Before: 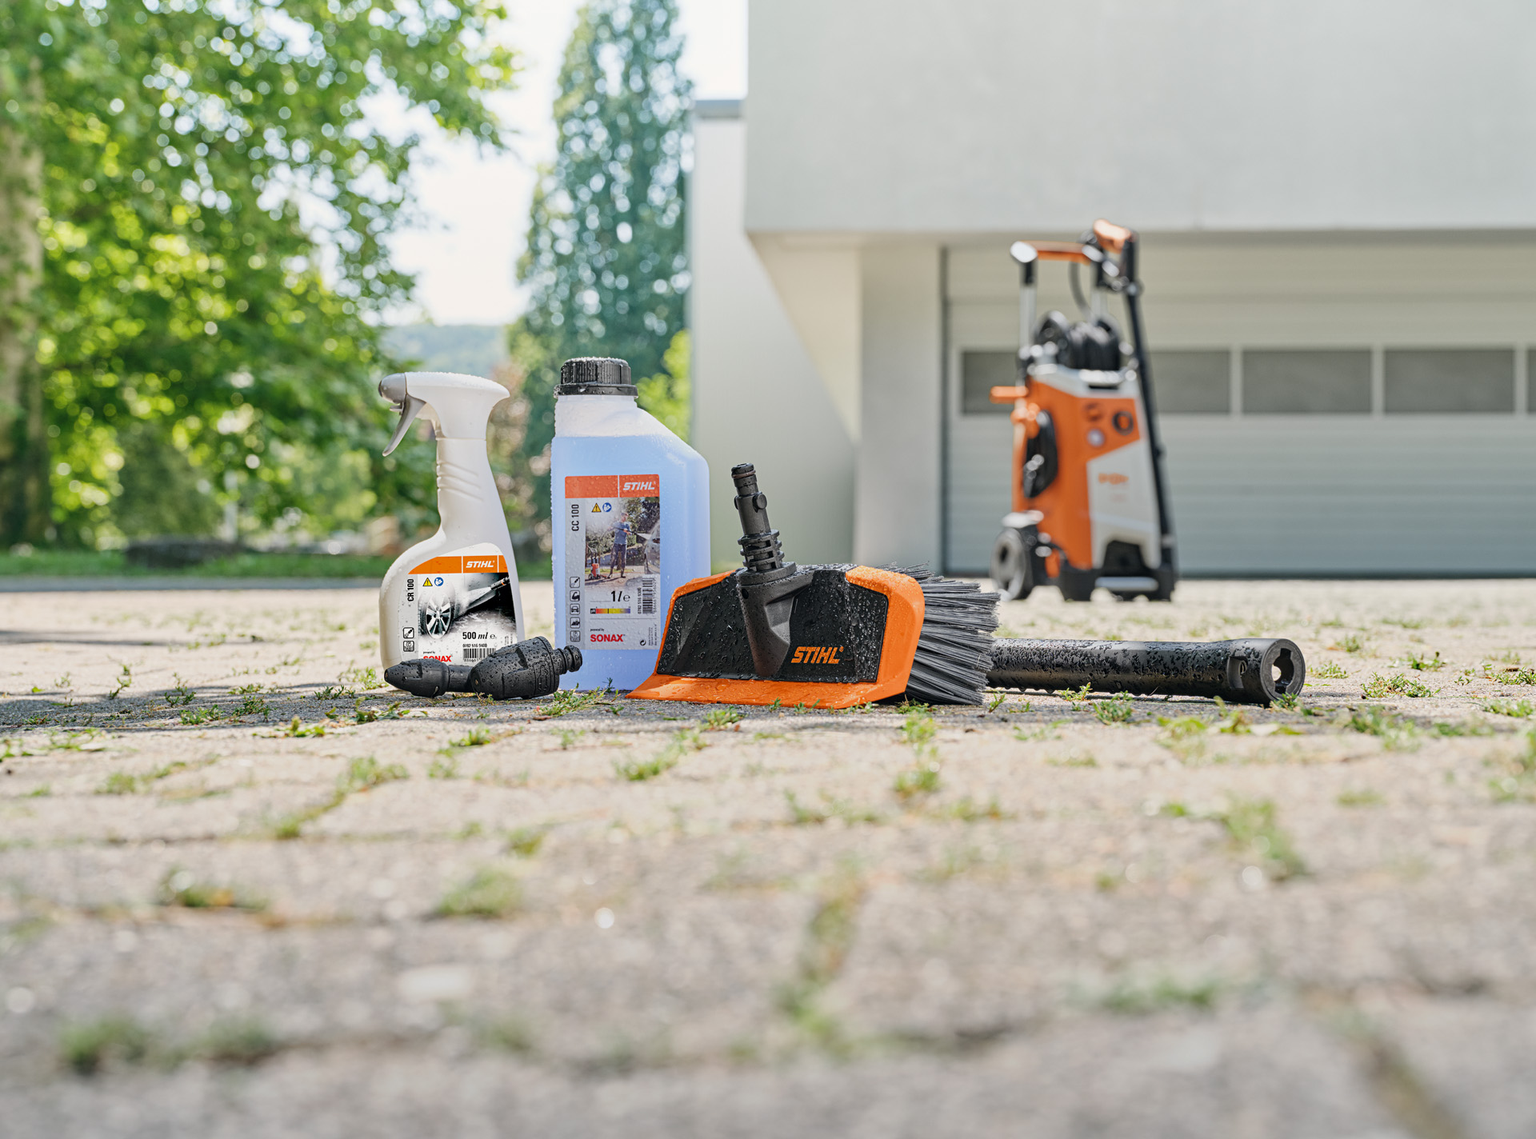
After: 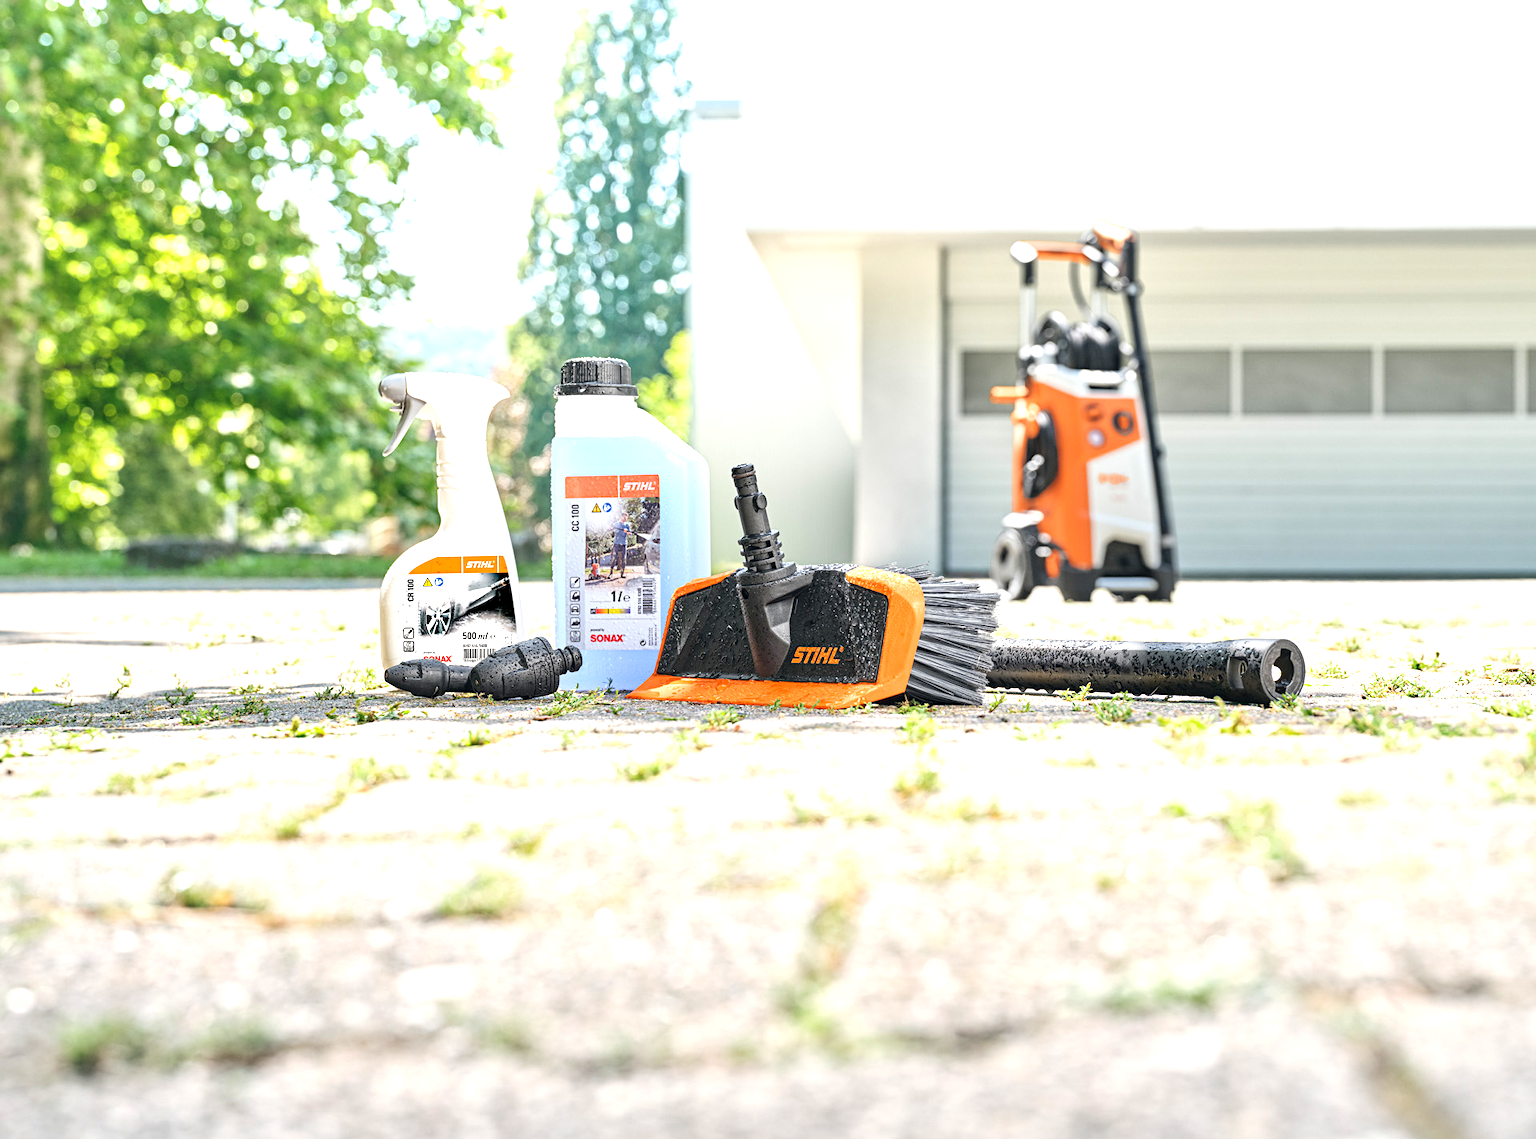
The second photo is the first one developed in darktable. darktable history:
exposure: black level correction 0.001, exposure 1.05 EV, compensate exposure bias true, compensate highlight preservation false
